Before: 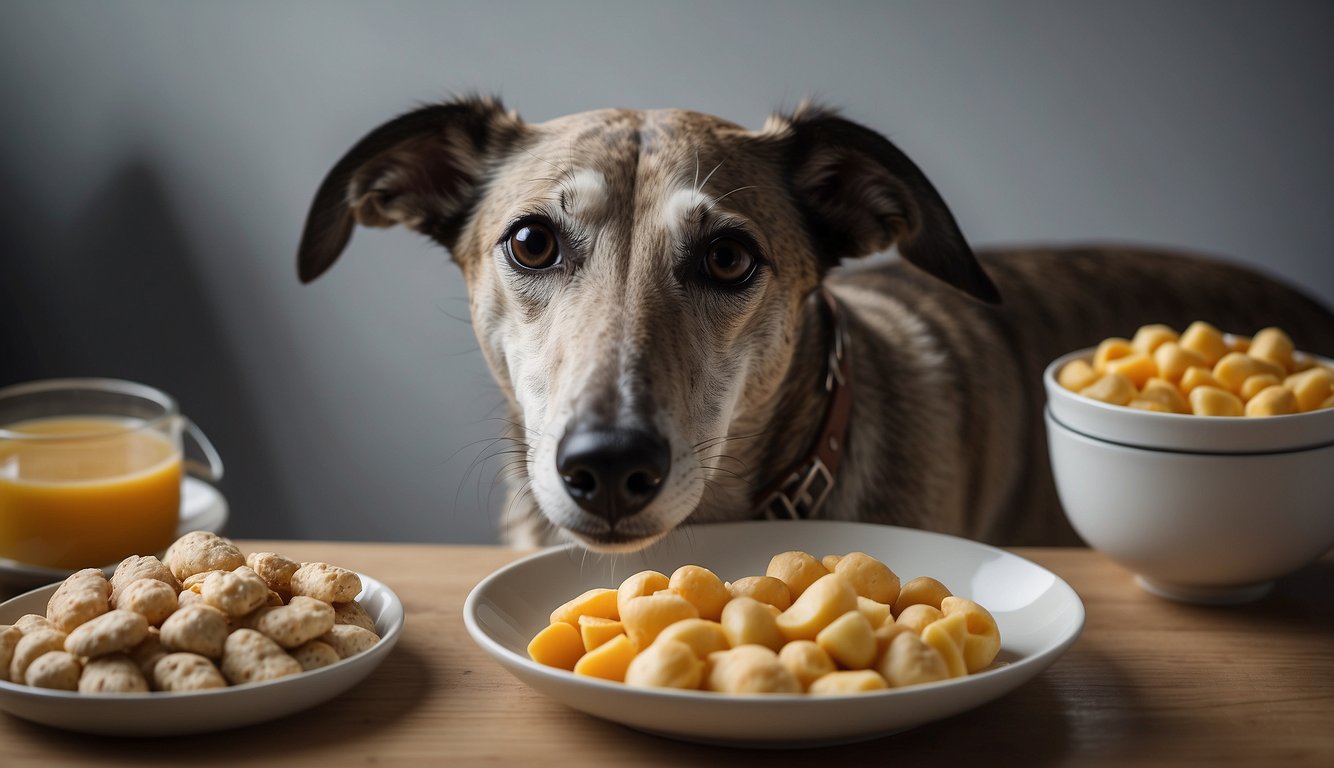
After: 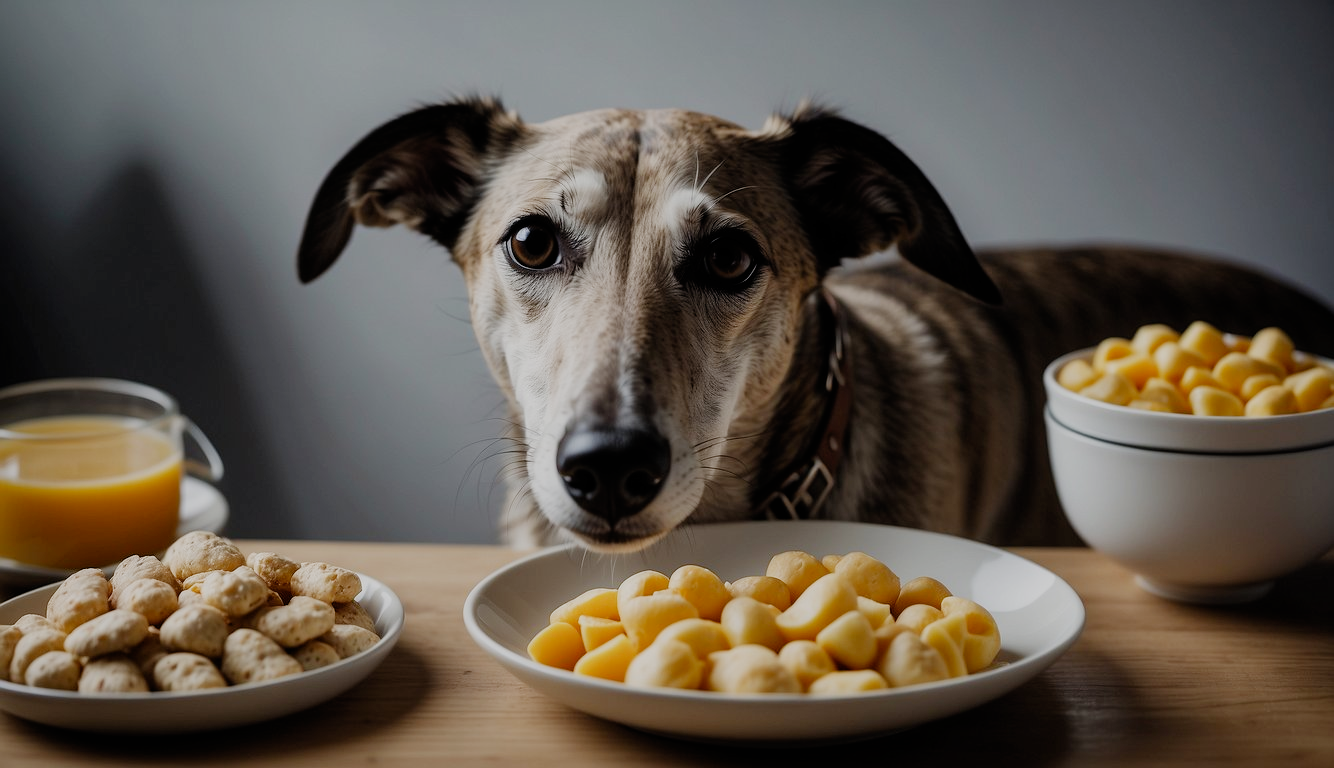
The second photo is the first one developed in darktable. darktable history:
filmic rgb: black relative exposure -7.65 EV, white relative exposure 4.56 EV, hardness 3.61, add noise in highlights 0, preserve chrominance no, color science v3 (2019), use custom middle-gray values true, iterations of high-quality reconstruction 0, contrast in highlights soft
